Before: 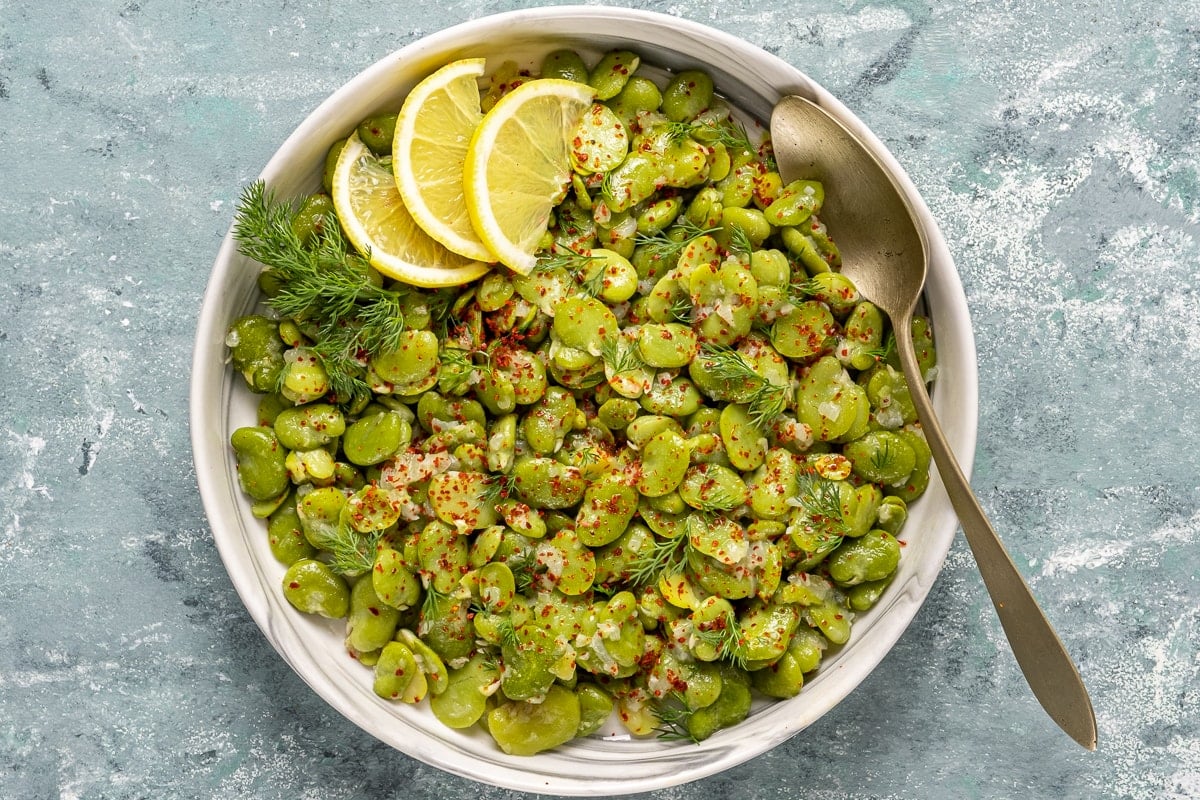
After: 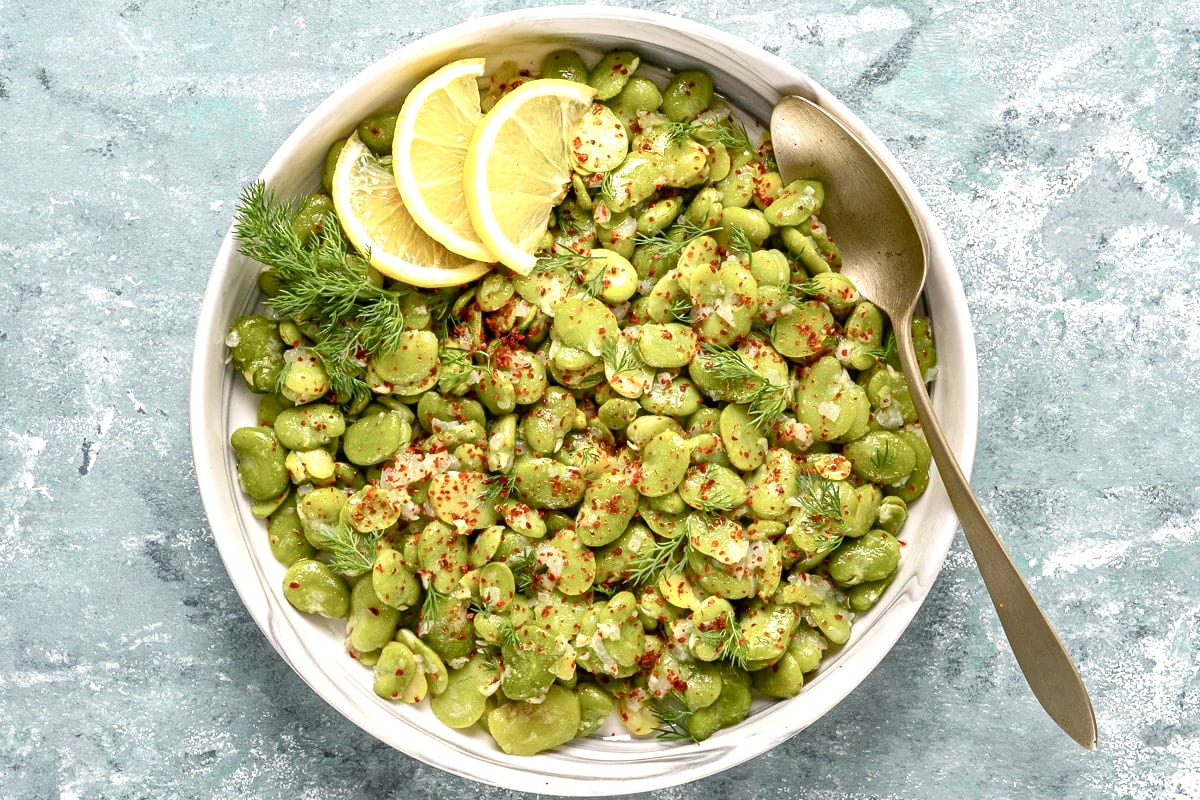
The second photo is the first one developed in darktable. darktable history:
exposure: black level correction 0, exposure 0.5 EV, compensate highlight preservation false
color balance rgb: perceptual saturation grading › global saturation 0.117%, perceptual saturation grading › highlights -19.826%, perceptual saturation grading › shadows 20.052%
